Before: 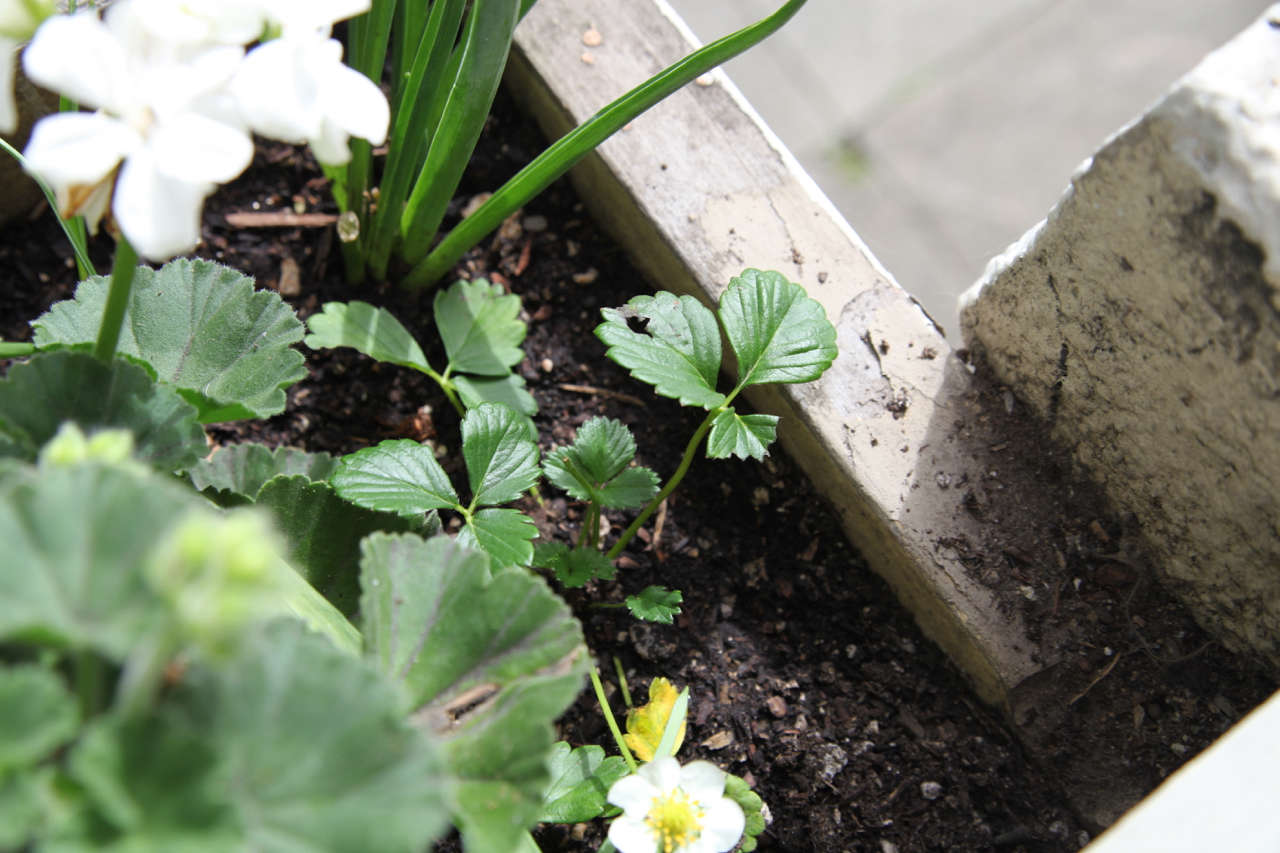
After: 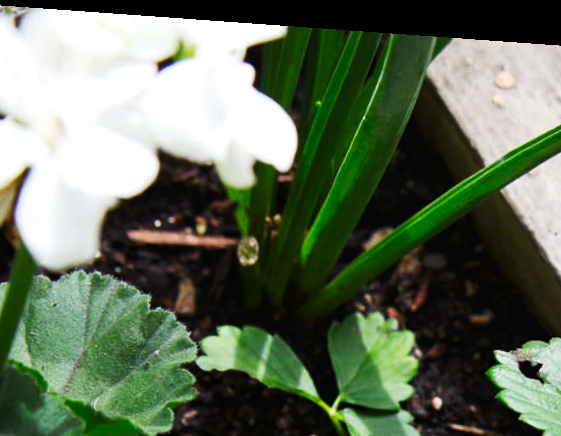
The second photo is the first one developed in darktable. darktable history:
crop and rotate: left 10.817%, top 0.062%, right 47.194%, bottom 53.626%
contrast brightness saturation: contrast 0.07, brightness -0.14, saturation 0.11
local contrast: mode bilateral grid, contrast 100, coarseness 100, detail 91%, midtone range 0.2
tone curve: curves: ch0 [(0, 0) (0.003, 0.003) (0.011, 0.012) (0.025, 0.023) (0.044, 0.04) (0.069, 0.056) (0.1, 0.082) (0.136, 0.107) (0.177, 0.144) (0.224, 0.186) (0.277, 0.237) (0.335, 0.297) (0.399, 0.37) (0.468, 0.465) (0.543, 0.567) (0.623, 0.68) (0.709, 0.782) (0.801, 0.86) (0.898, 0.924) (1, 1)], preserve colors none
rotate and perspective: rotation 4.1°, automatic cropping off
